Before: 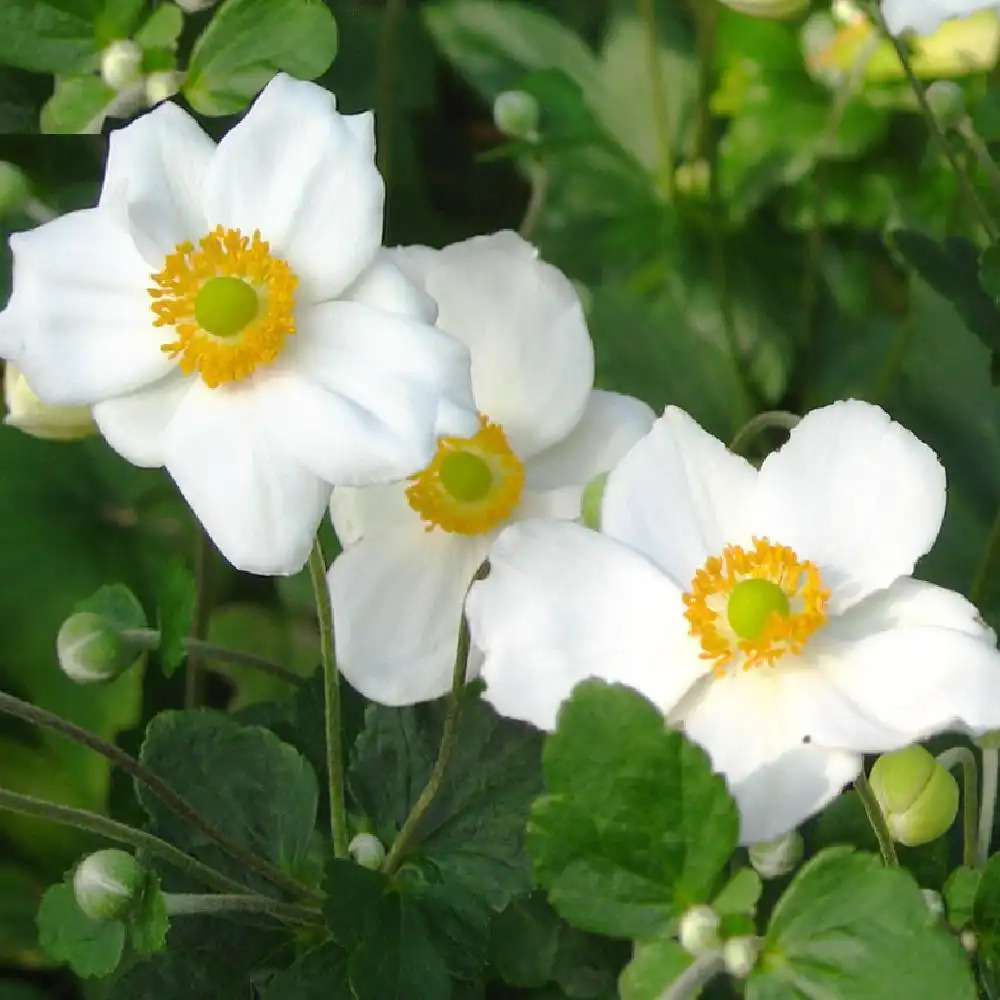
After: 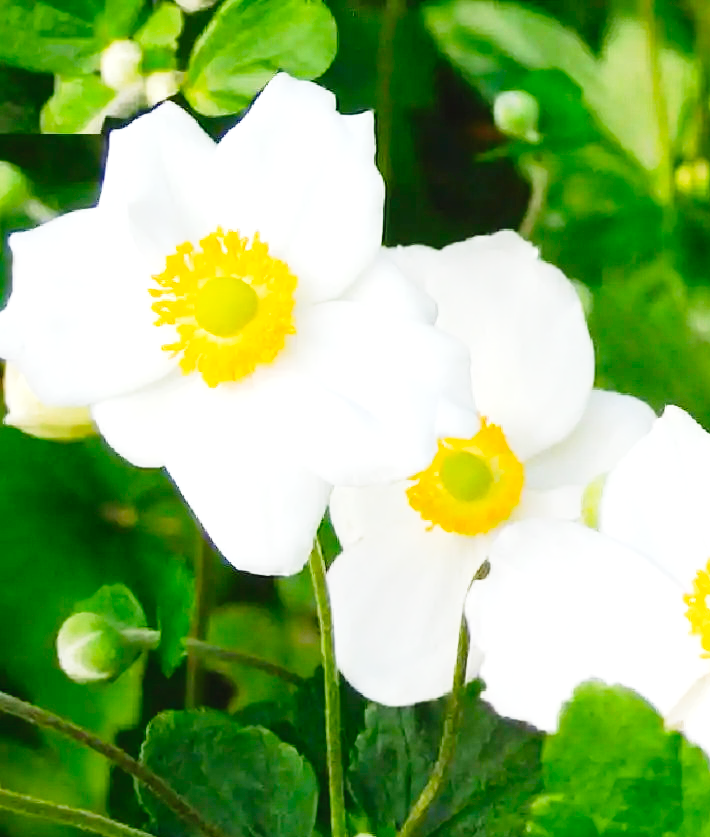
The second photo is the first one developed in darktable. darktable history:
exposure: black level correction 0, exposure 0.697 EV, compensate exposure bias true, compensate highlight preservation false
crop: right 28.975%, bottom 16.225%
tone curve: curves: ch0 [(0.003, 0.032) (0.037, 0.037) (0.149, 0.117) (0.297, 0.318) (0.41, 0.48) (0.541, 0.649) (0.722, 0.857) (0.875, 0.946) (1, 0.98)]; ch1 [(0, 0) (0.305, 0.325) (0.453, 0.437) (0.482, 0.474) (0.501, 0.498) (0.506, 0.503) (0.559, 0.576) (0.6, 0.635) (0.656, 0.707) (1, 1)]; ch2 [(0, 0) (0.323, 0.277) (0.408, 0.399) (0.45, 0.48) (0.499, 0.502) (0.515, 0.532) (0.573, 0.602) (0.653, 0.675) (0.75, 0.756) (1, 1)], preserve colors none
color balance rgb: shadows lift › chroma 0.893%, shadows lift › hue 113.87°, perceptual saturation grading › global saturation 20.647%, perceptual saturation grading › highlights -19.677%, perceptual saturation grading › shadows 29.392%, global vibrance 20%
